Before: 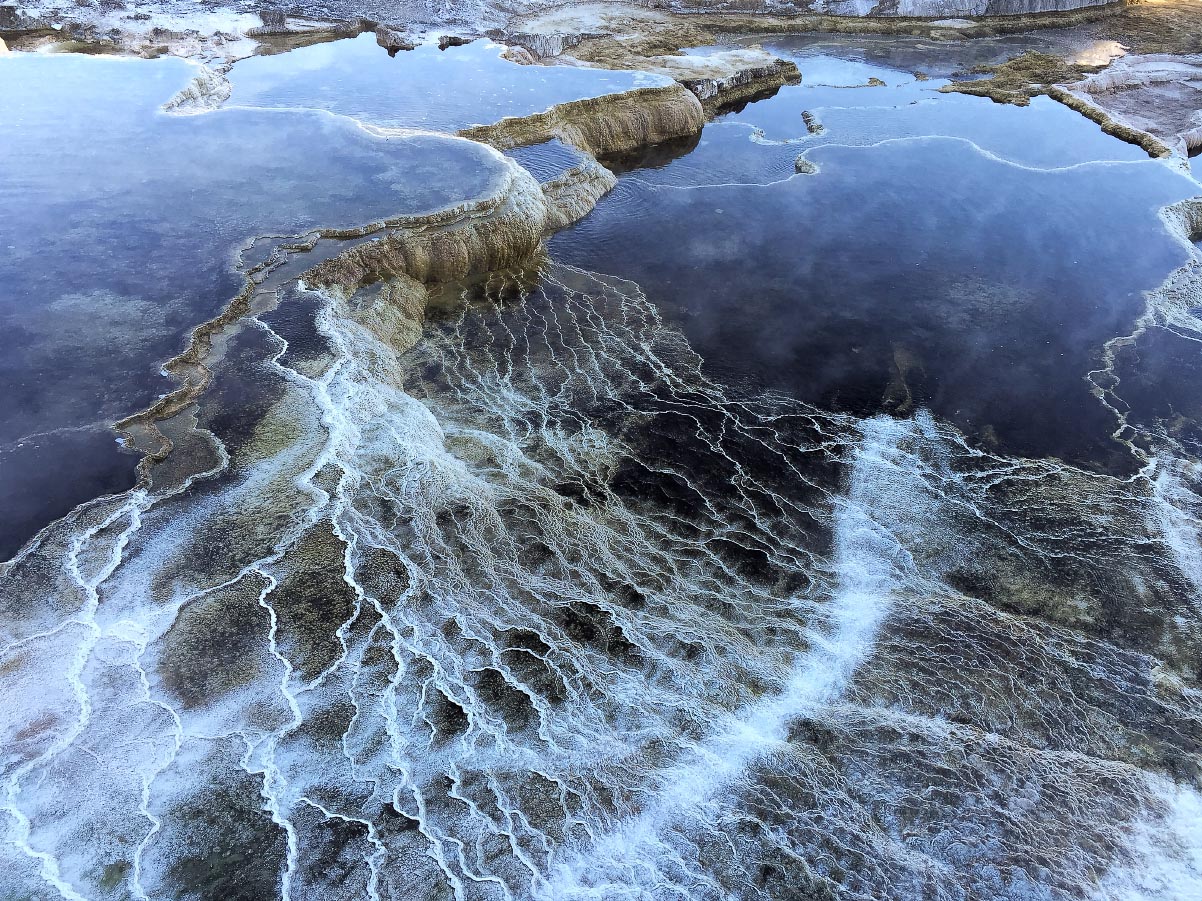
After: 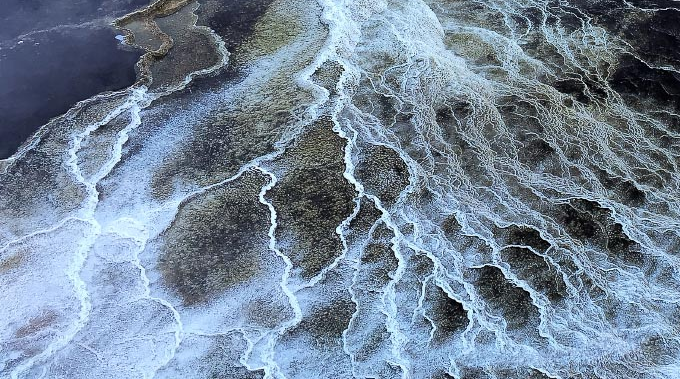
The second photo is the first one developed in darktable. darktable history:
crop: top 44.758%, right 43.406%, bottom 13.079%
